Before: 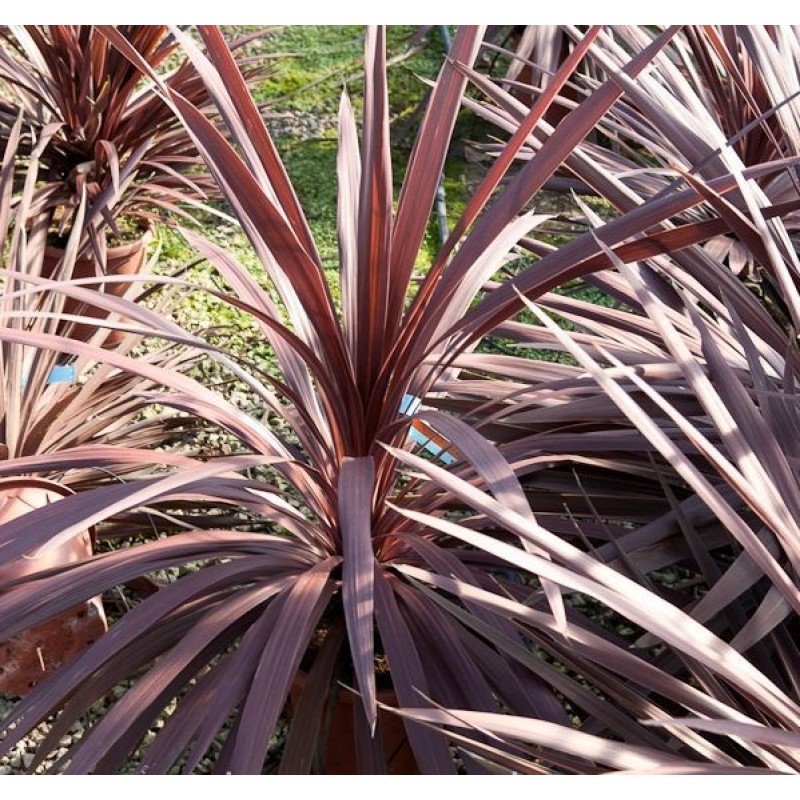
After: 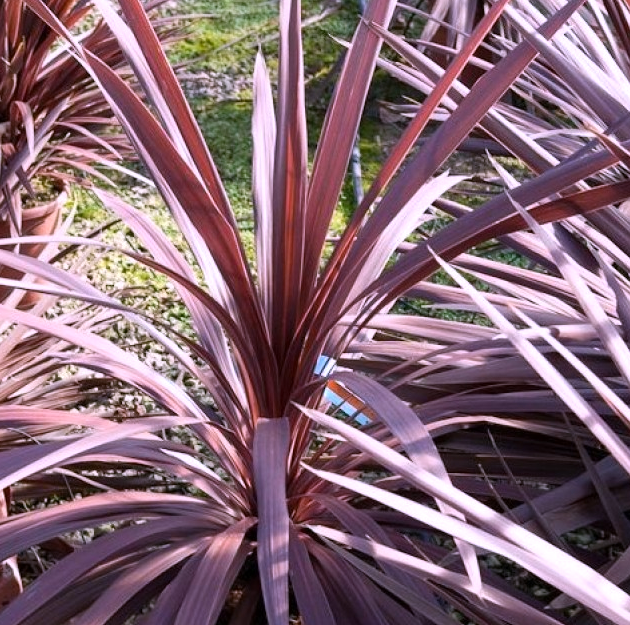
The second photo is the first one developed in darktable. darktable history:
crop and rotate: left 10.77%, top 5.1%, right 10.41%, bottom 16.76%
white balance: red 1.042, blue 1.17
